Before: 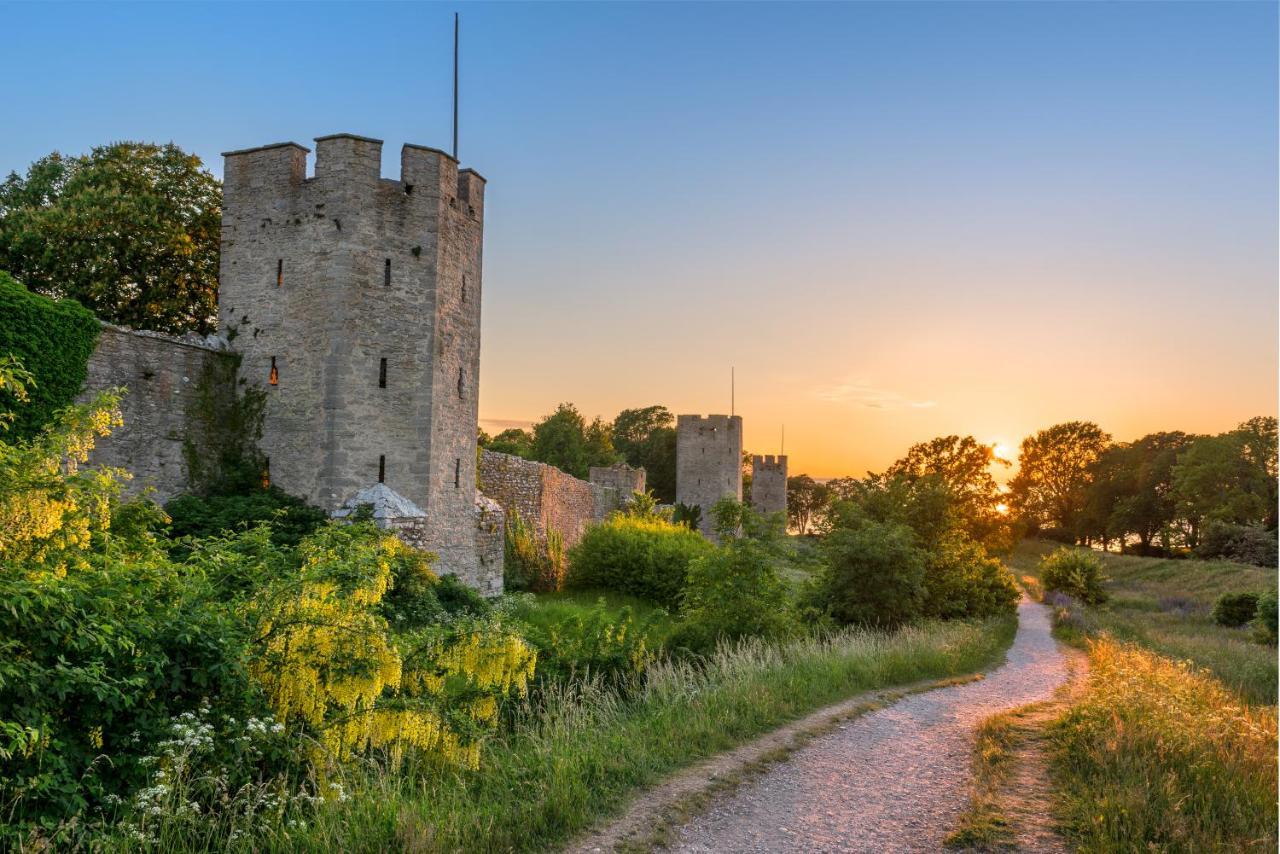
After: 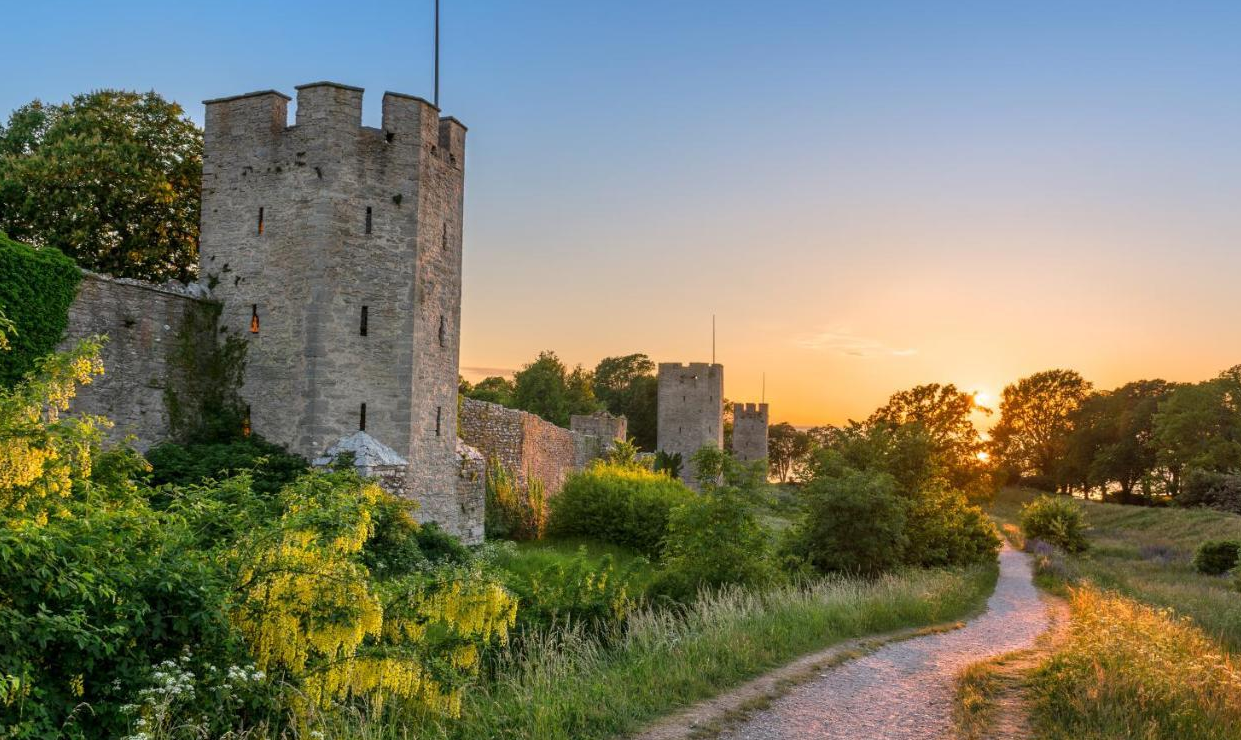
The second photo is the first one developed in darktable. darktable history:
crop: left 1.487%, top 6.092%, right 1.542%, bottom 7.178%
